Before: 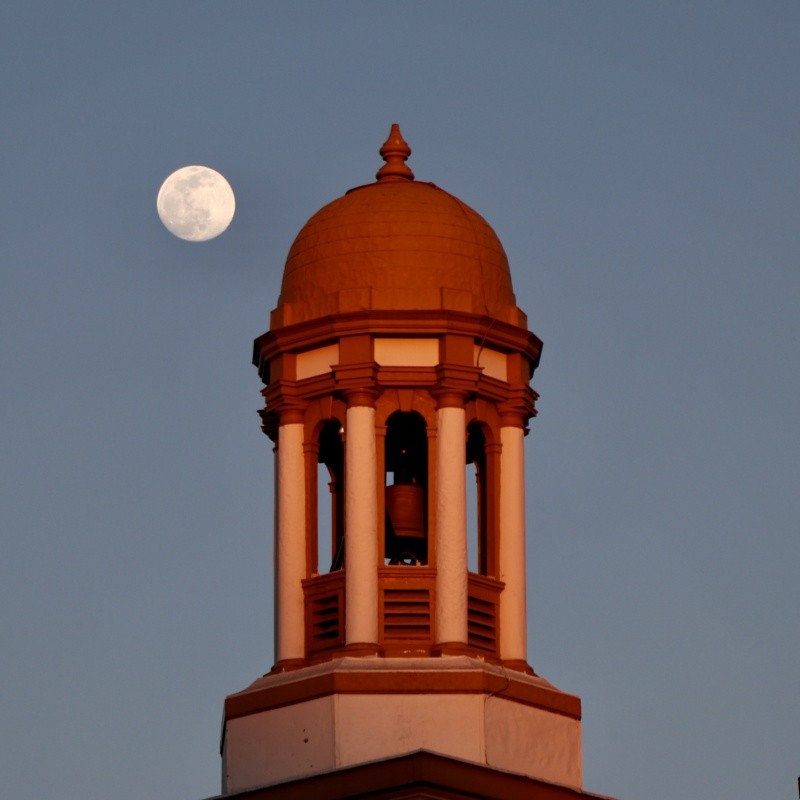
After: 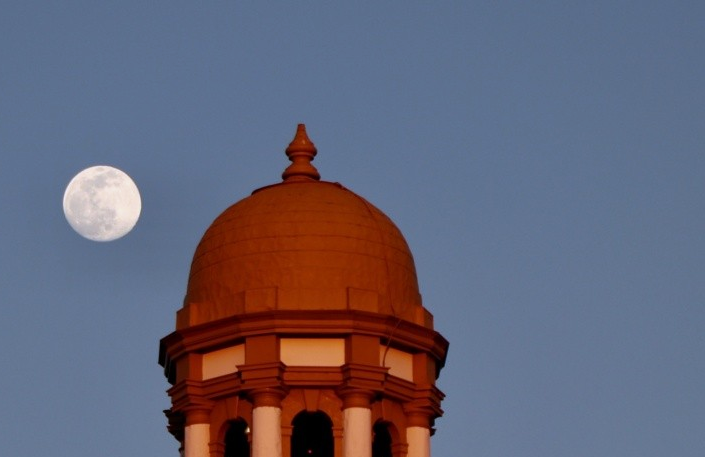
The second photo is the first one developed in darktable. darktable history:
white balance: red 0.954, blue 1.079
crop and rotate: left 11.812%, bottom 42.776%
